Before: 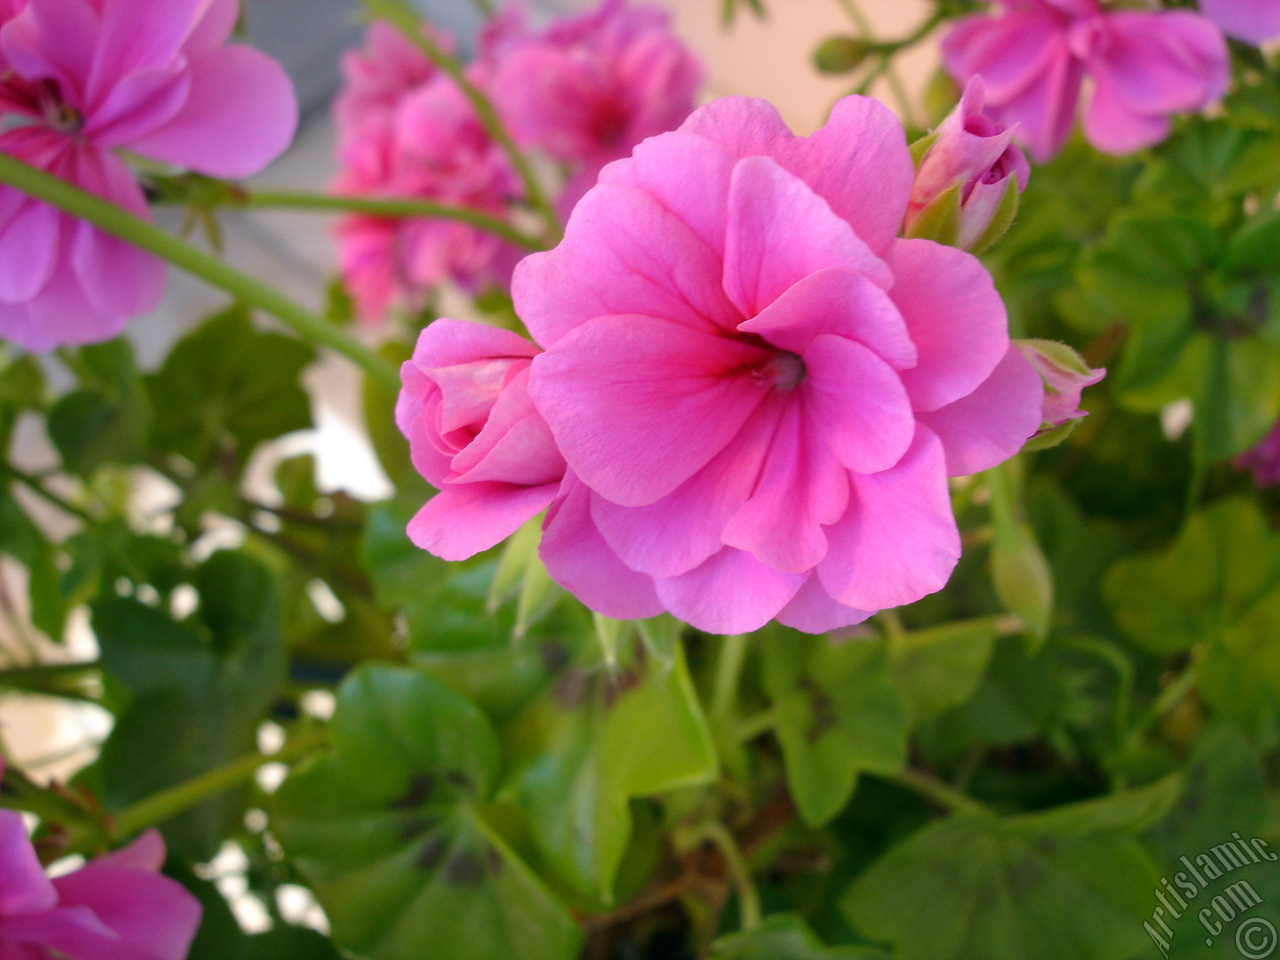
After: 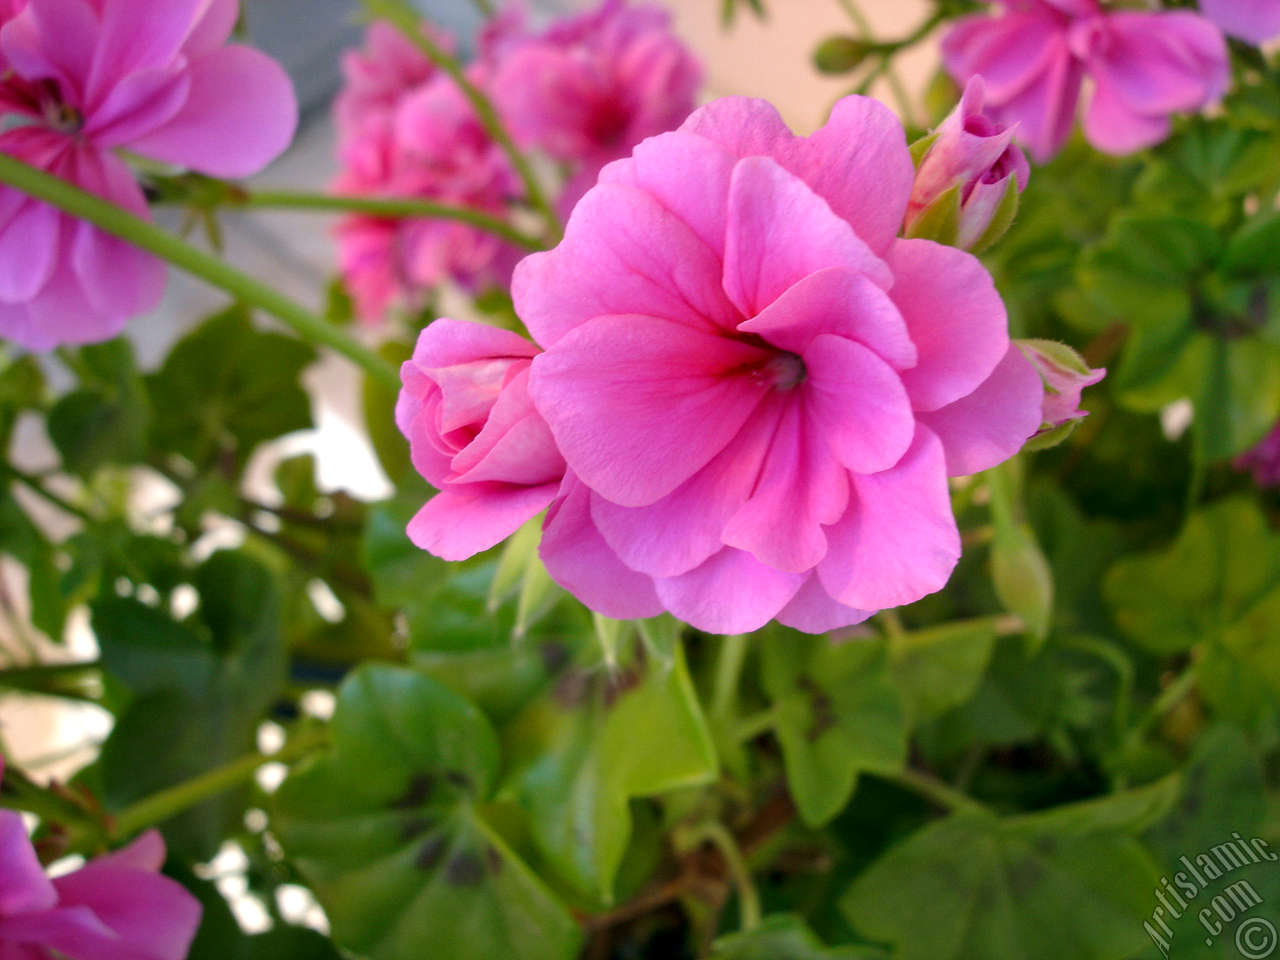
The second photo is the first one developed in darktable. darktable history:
contrast equalizer: y [[0.6 ×6], [0.55 ×6], [0 ×6], [0 ×6], [0 ×6]], mix 0.298
